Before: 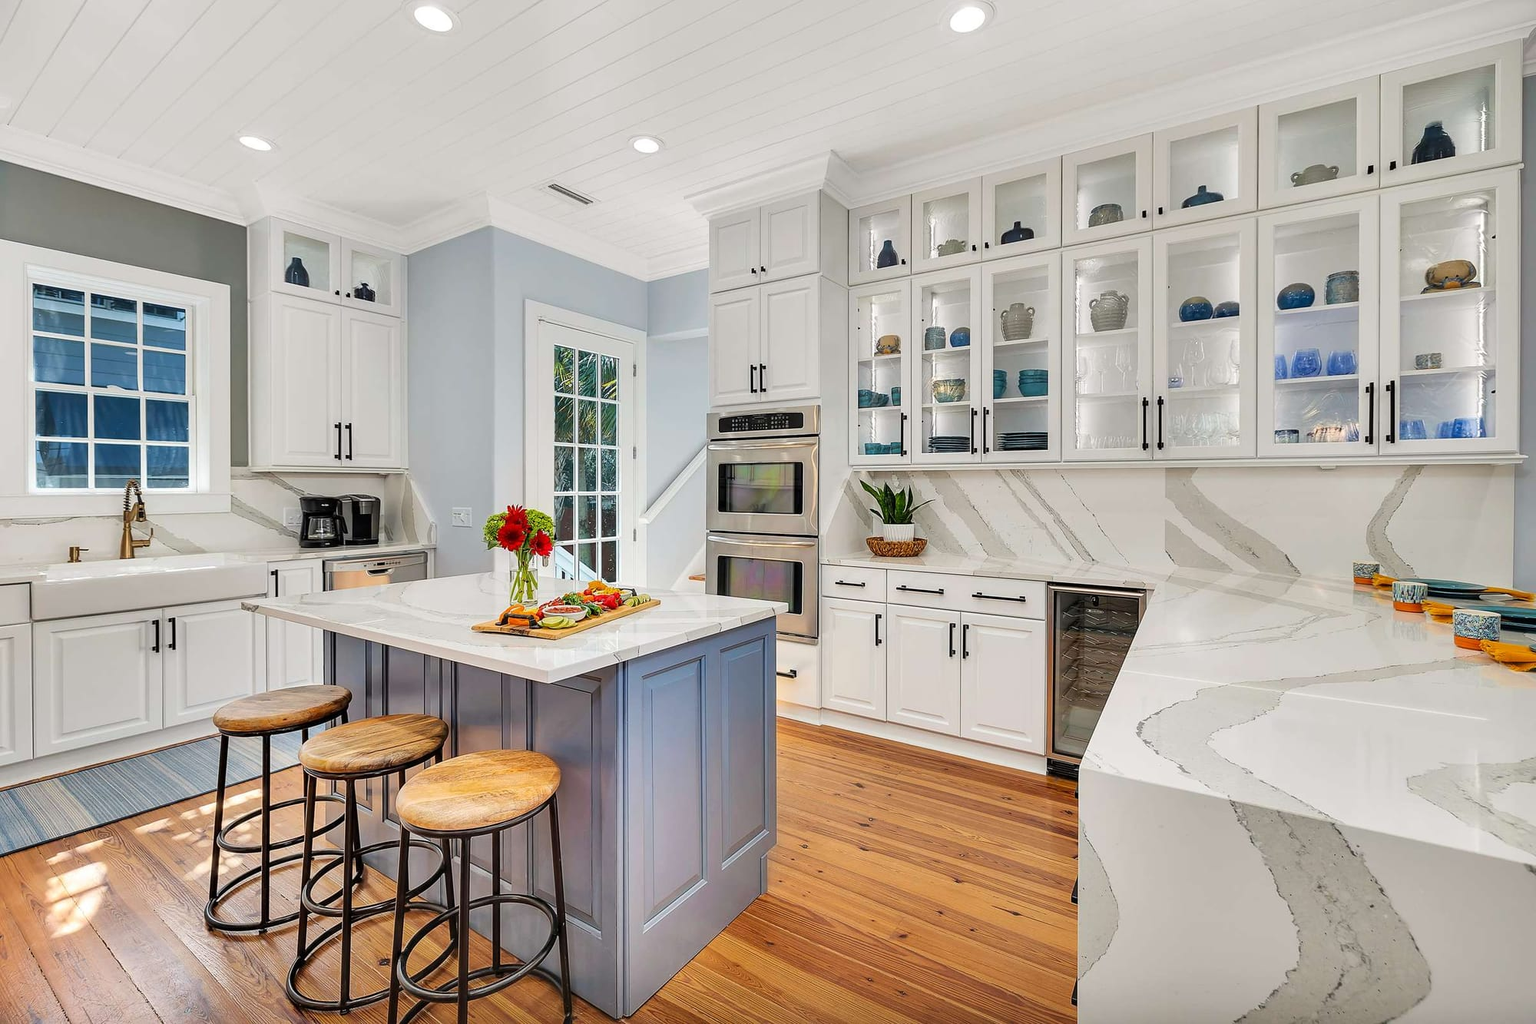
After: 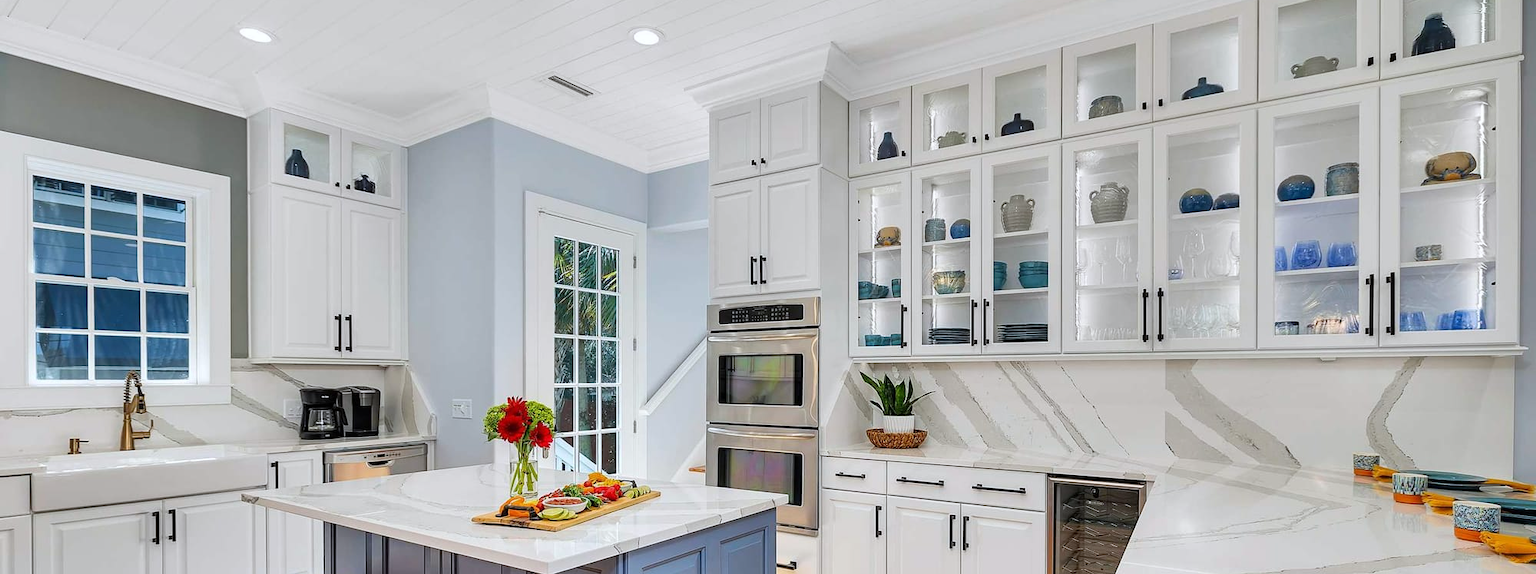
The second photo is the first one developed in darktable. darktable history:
crop and rotate: top 10.605%, bottom 33.274%
white balance: red 0.98, blue 1.034
